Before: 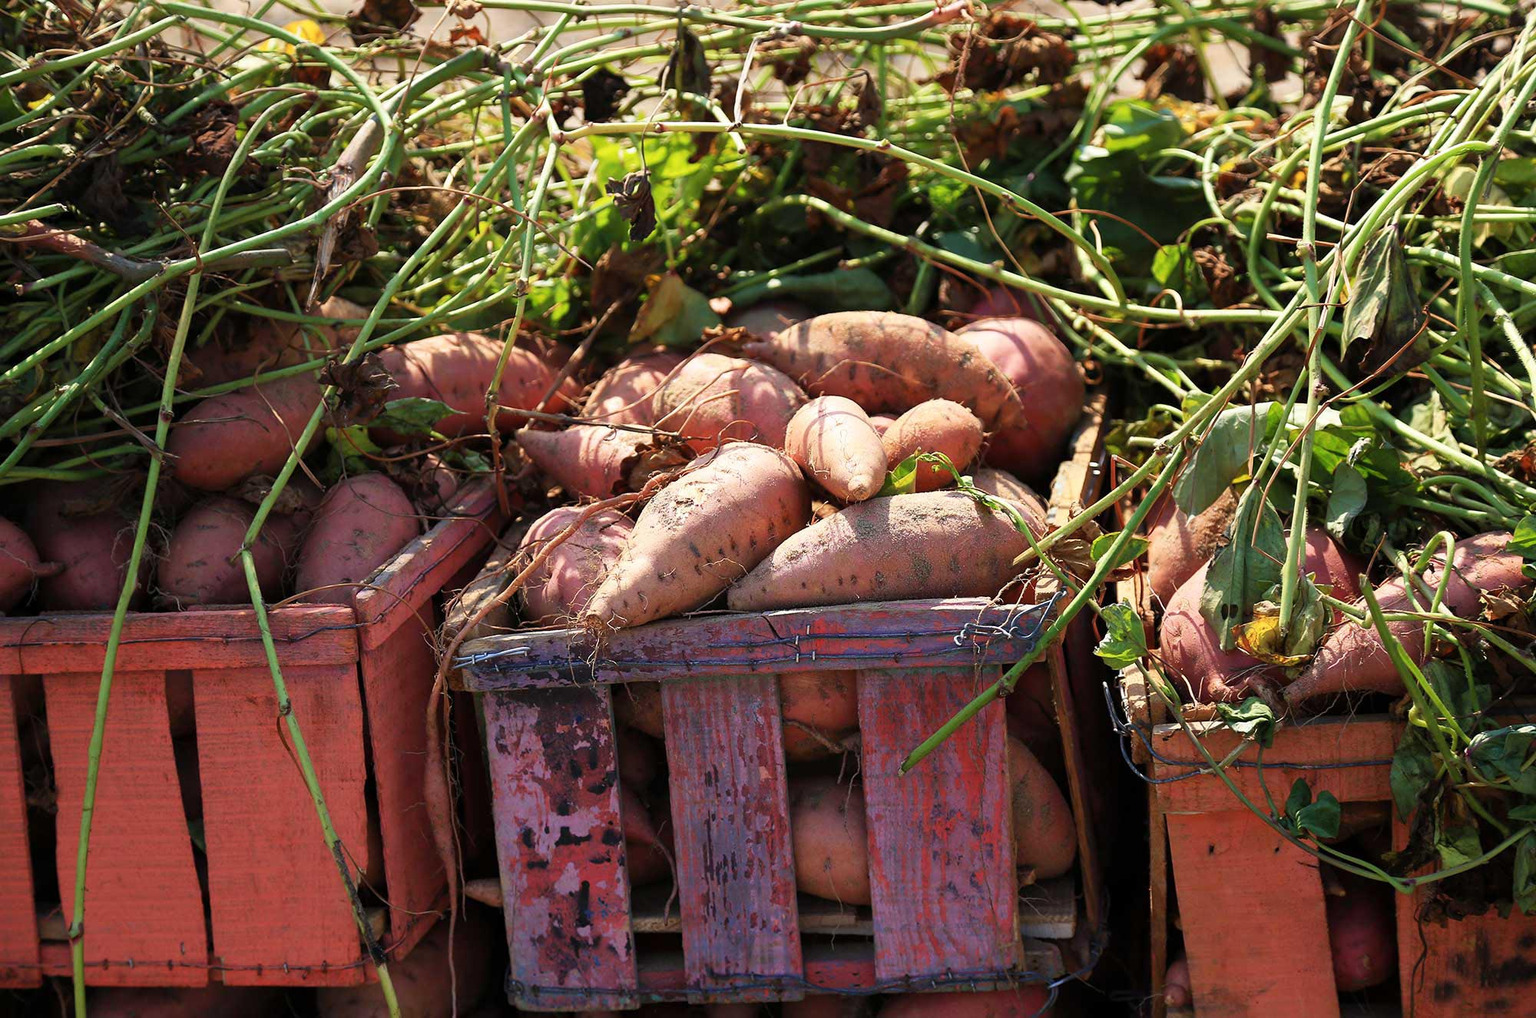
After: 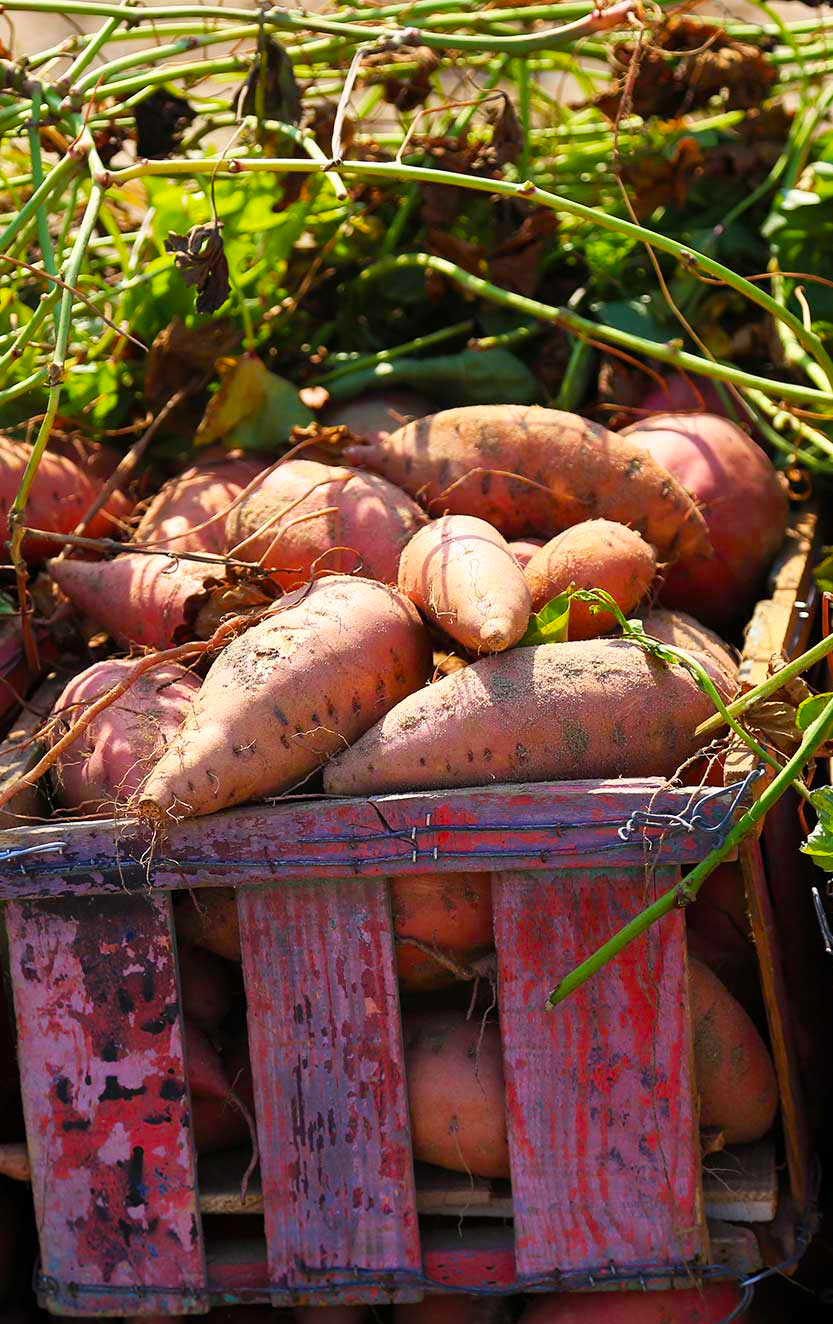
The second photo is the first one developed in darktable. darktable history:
crop: left 31.229%, right 27.105%
color balance rgb: perceptual saturation grading › global saturation 25%, global vibrance 20%
